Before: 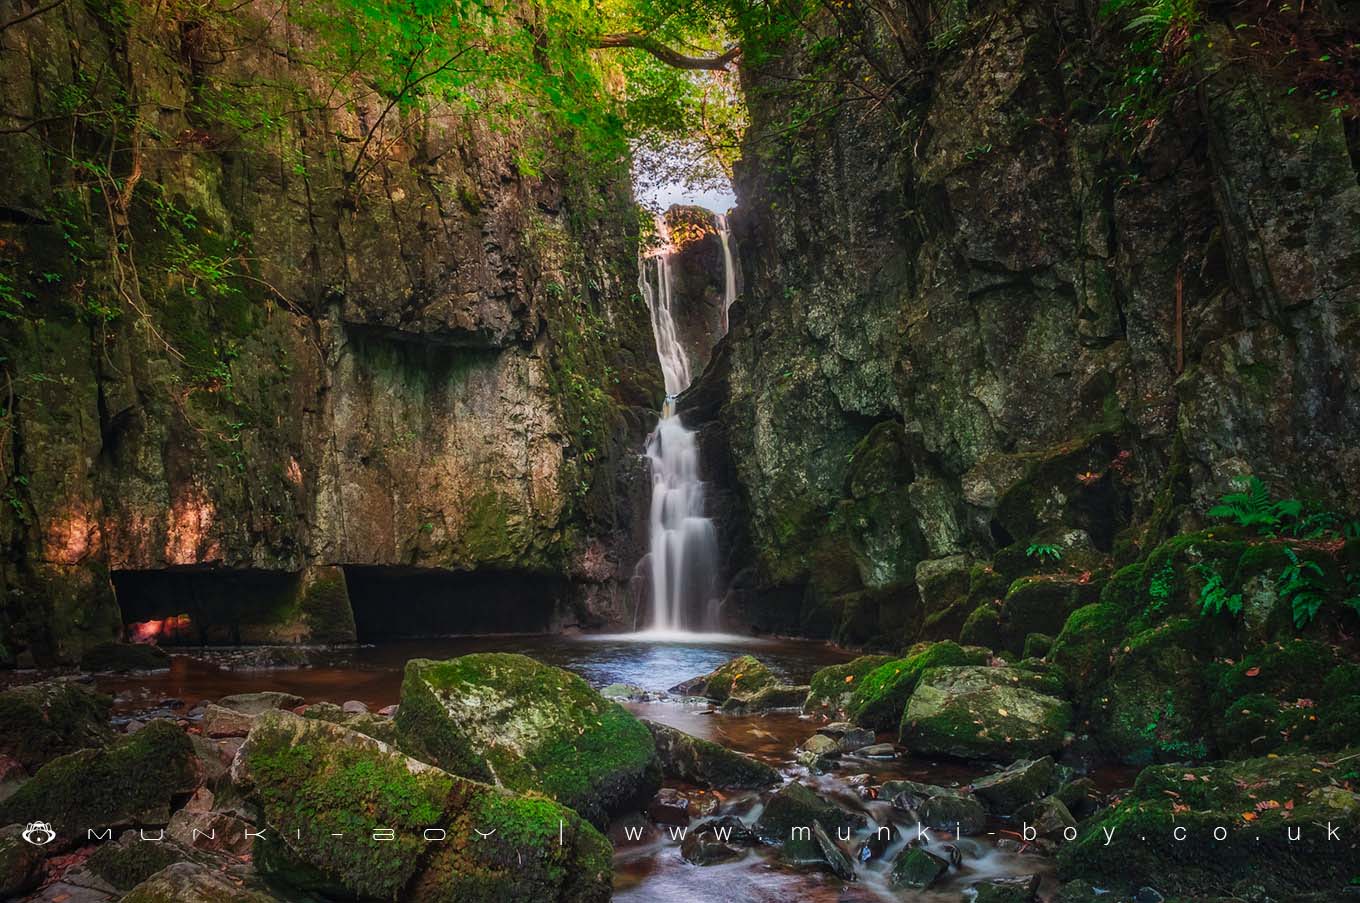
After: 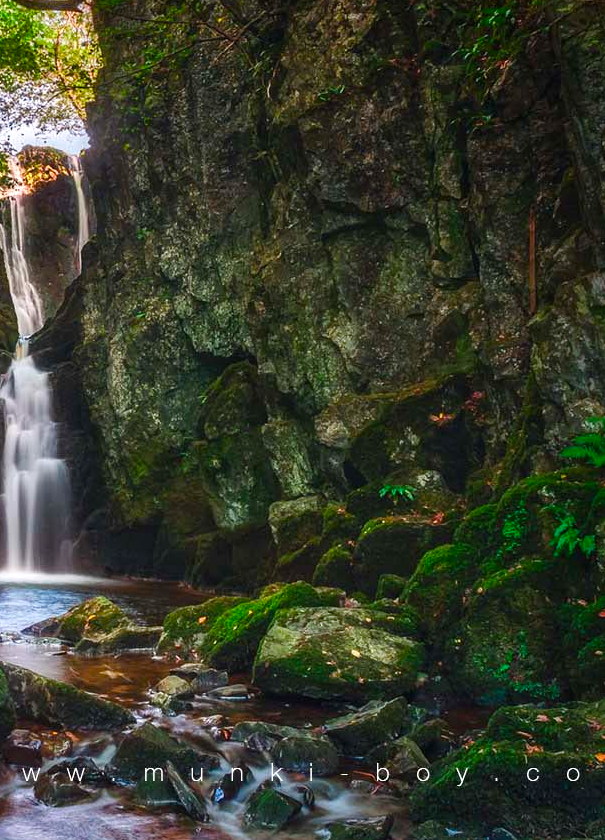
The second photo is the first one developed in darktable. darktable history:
crop: left 47.628%, top 6.643%, right 7.874%
color balance rgb: linear chroma grading › shadows 32%, linear chroma grading › global chroma -2%, linear chroma grading › mid-tones 4%, perceptual saturation grading › global saturation -2%, perceptual saturation grading › highlights -8%, perceptual saturation grading › mid-tones 8%, perceptual saturation grading › shadows 4%, perceptual brilliance grading › highlights 8%, perceptual brilliance grading › mid-tones 4%, perceptual brilliance grading › shadows 2%, global vibrance 16%, saturation formula JzAzBz (2021)
exposure: exposure 0.2 EV, compensate highlight preservation false
